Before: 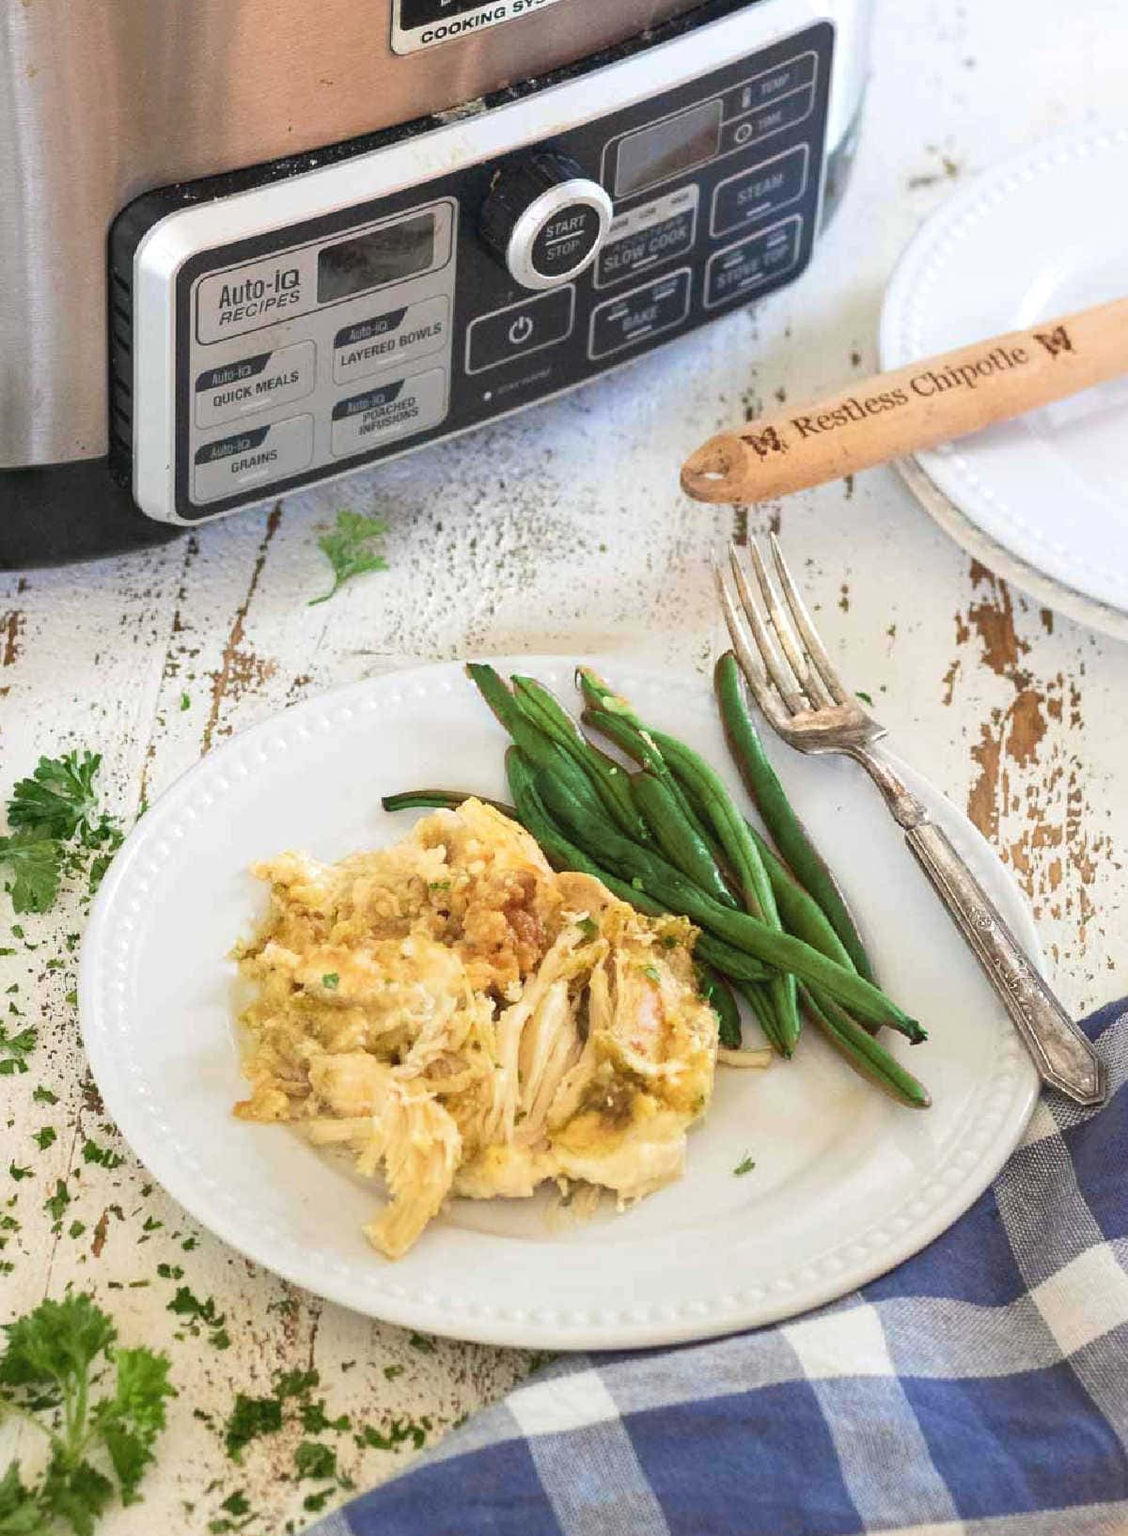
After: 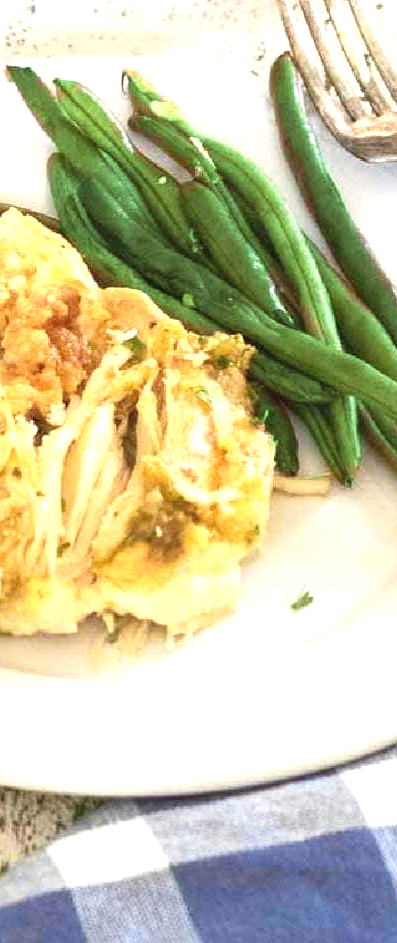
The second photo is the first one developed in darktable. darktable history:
exposure: black level correction 0, exposure 0.7 EV, compensate exposure bias true, compensate highlight preservation false
crop: left 40.878%, top 39.176%, right 25.993%, bottom 3.081%
